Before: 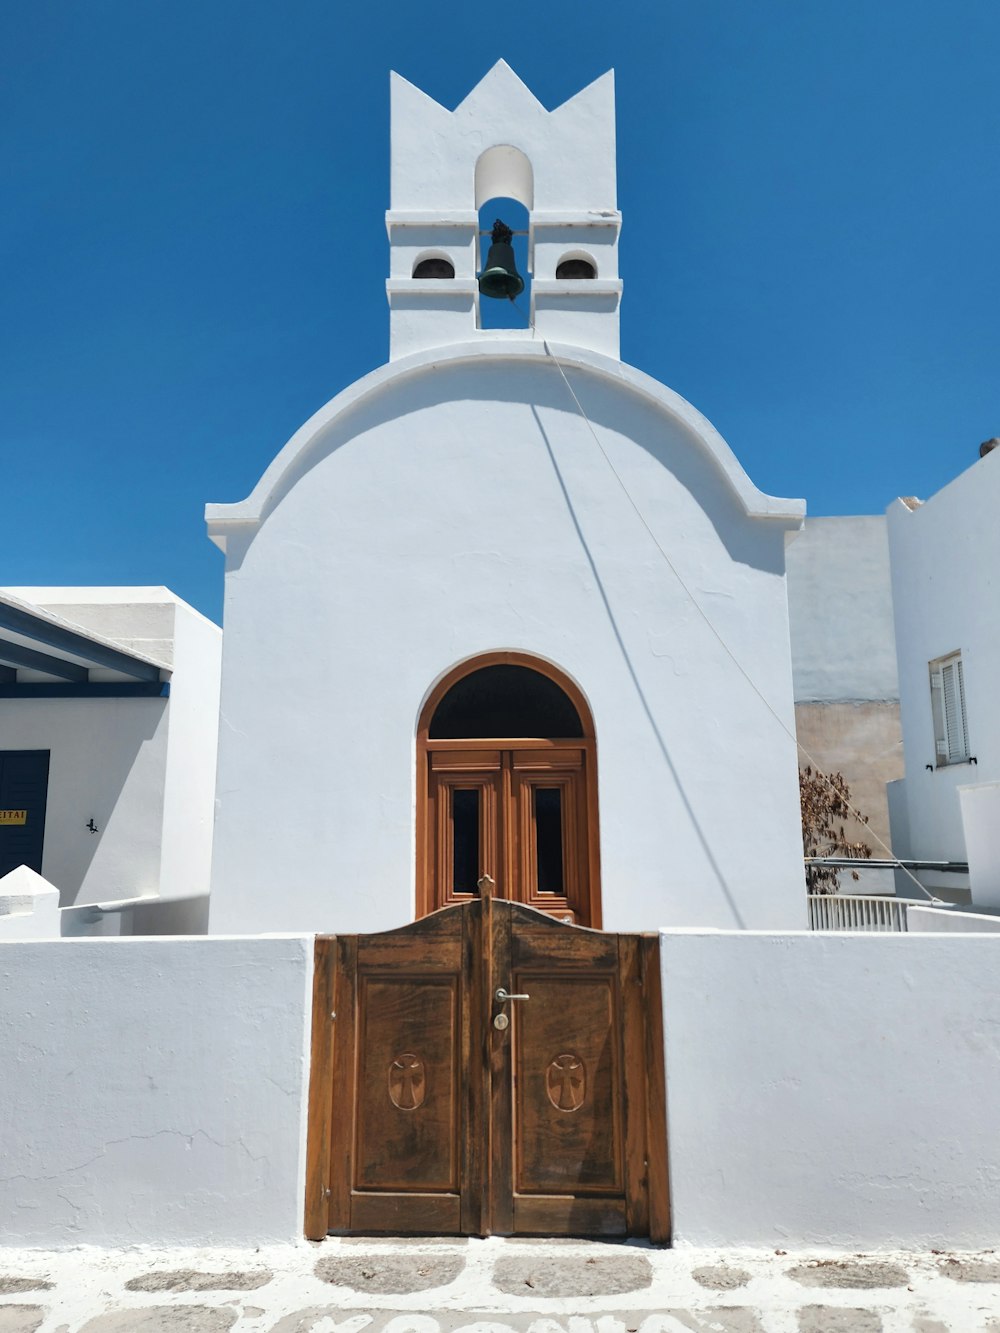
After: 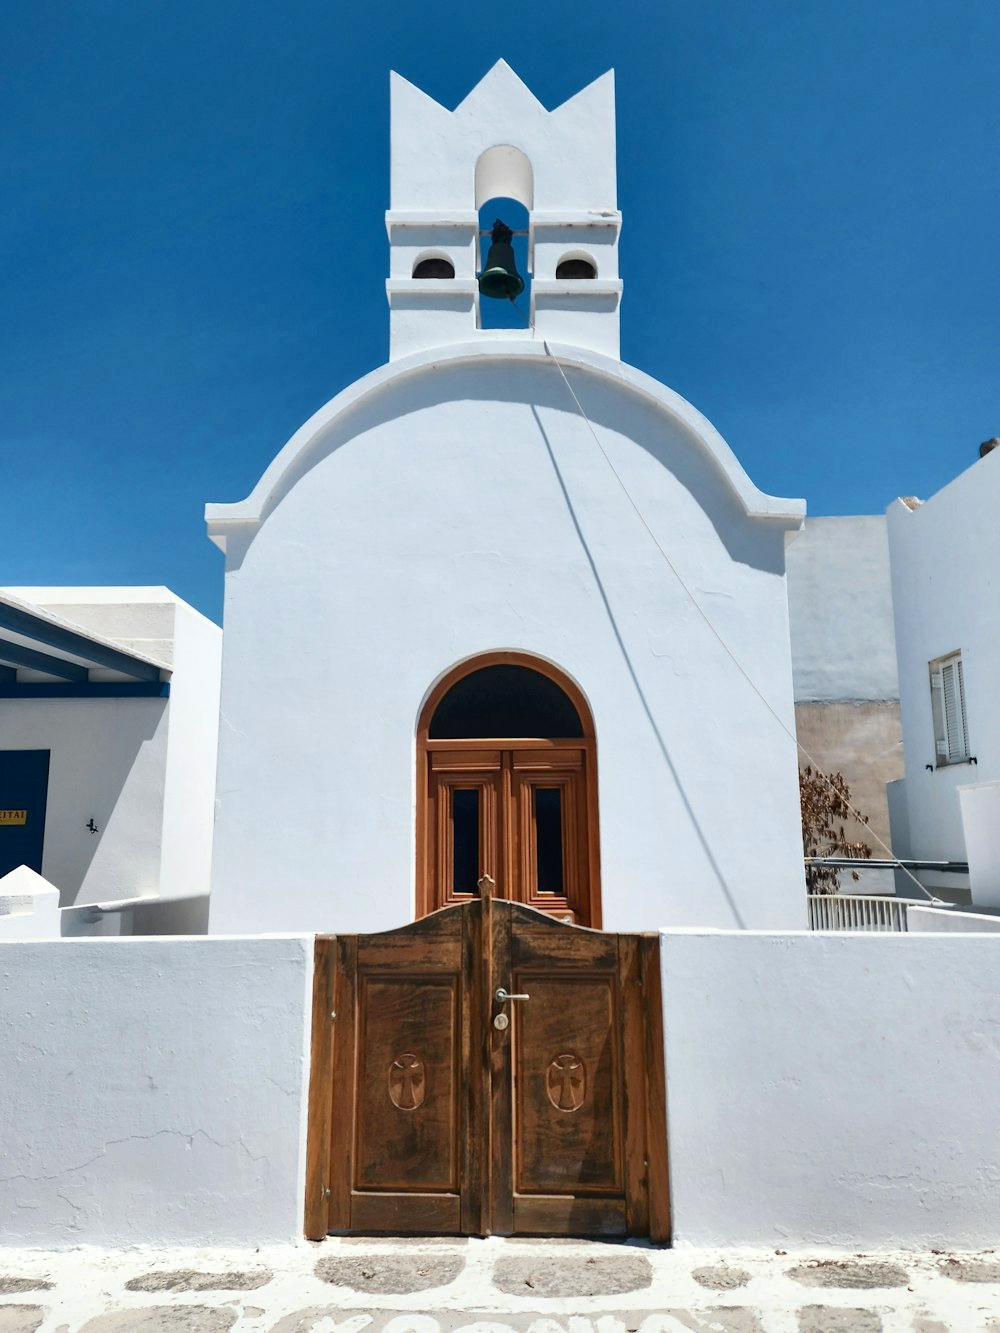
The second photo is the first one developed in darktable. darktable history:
shadows and highlights: on, module defaults
contrast brightness saturation: contrast 0.28
